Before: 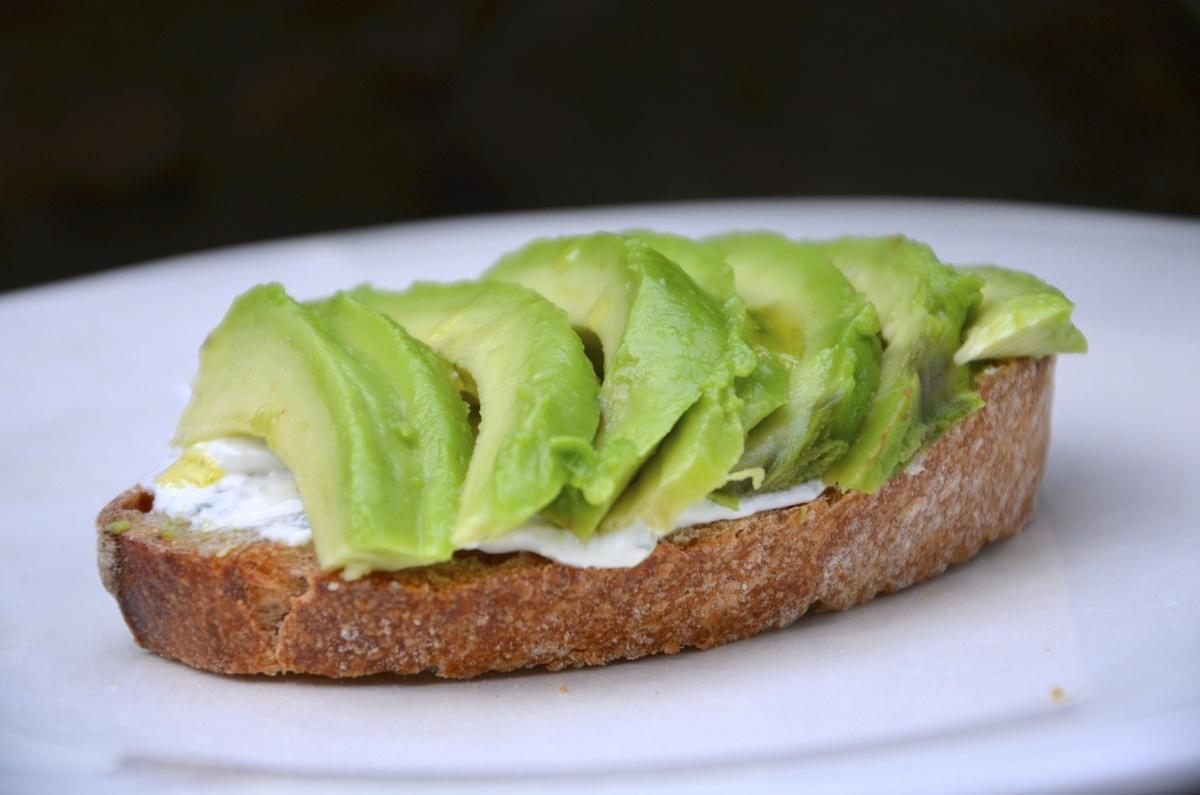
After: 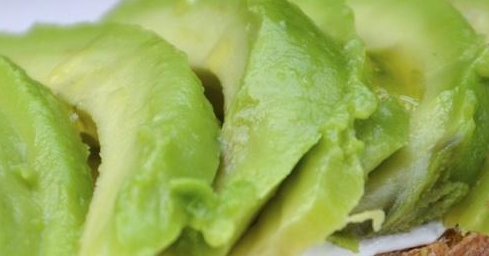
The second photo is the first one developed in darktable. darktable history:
crop: left 31.748%, top 32.543%, right 27.488%, bottom 35.252%
